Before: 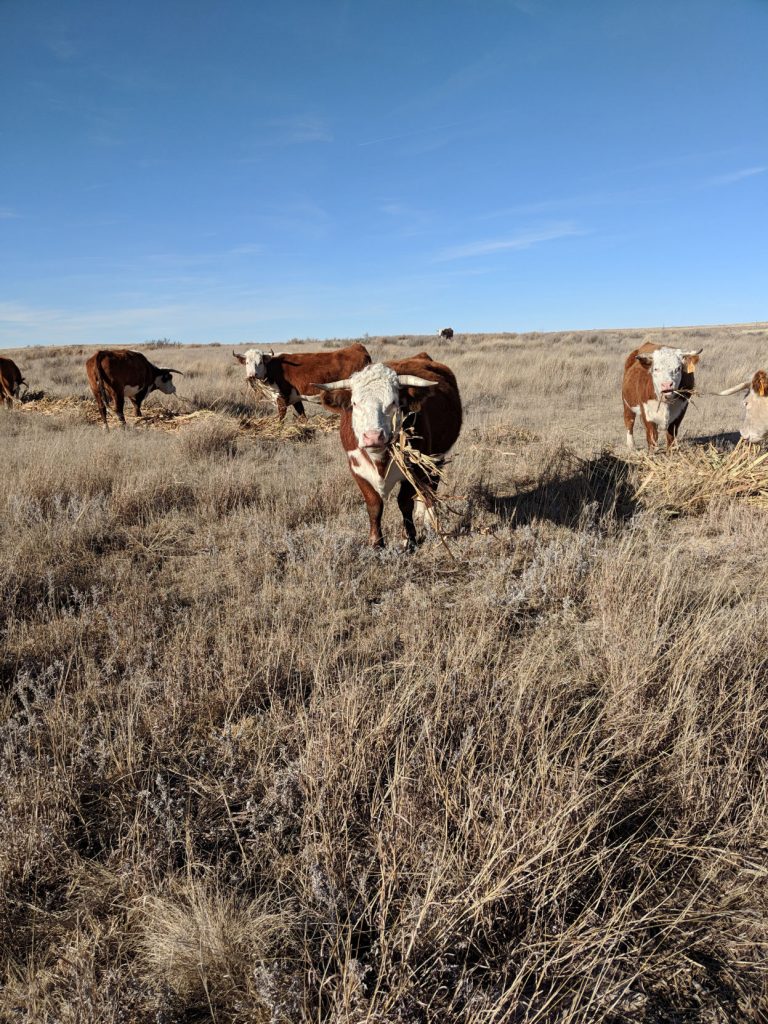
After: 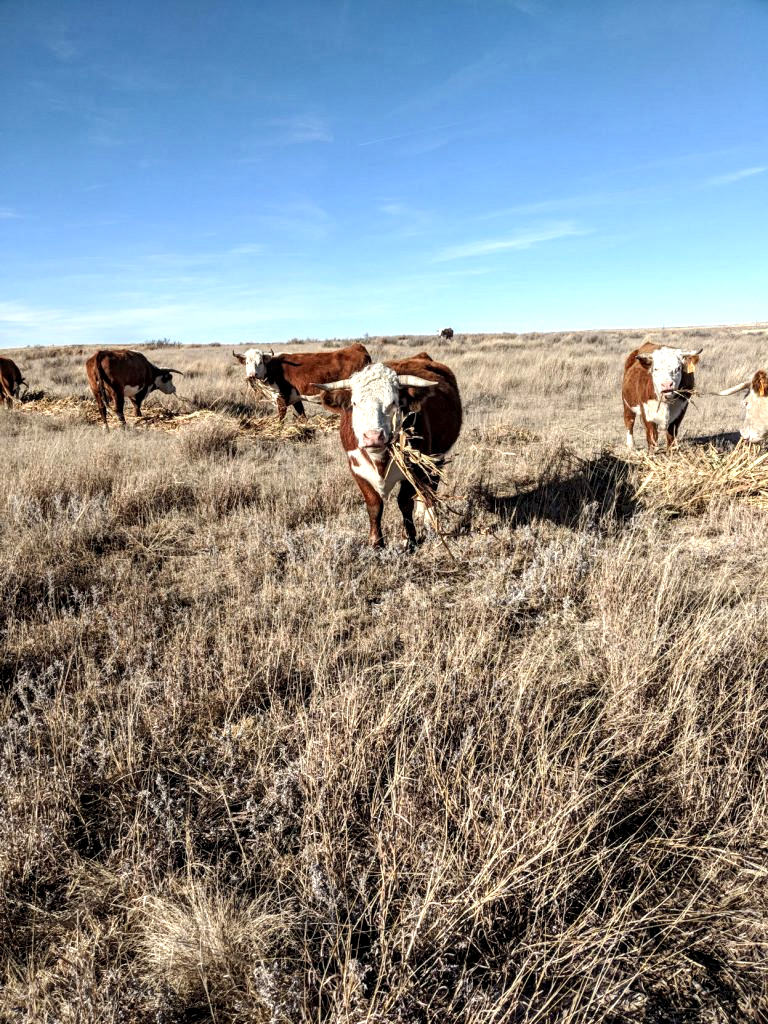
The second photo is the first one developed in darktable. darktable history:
exposure: black level correction 0, exposure 0.499 EV, compensate highlight preservation false
local contrast: detail 152%
tone equalizer: smoothing diameter 2.1%, edges refinement/feathering 17.42, mask exposure compensation -1.57 EV, filter diffusion 5
